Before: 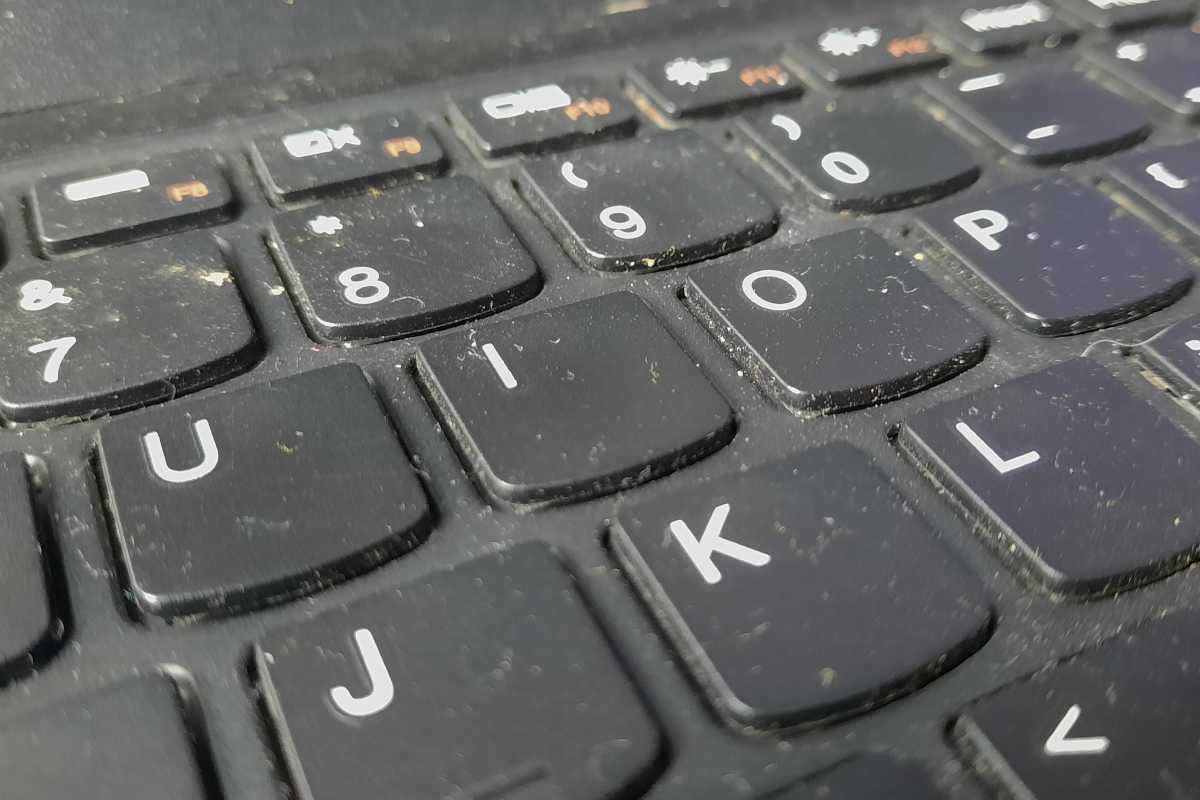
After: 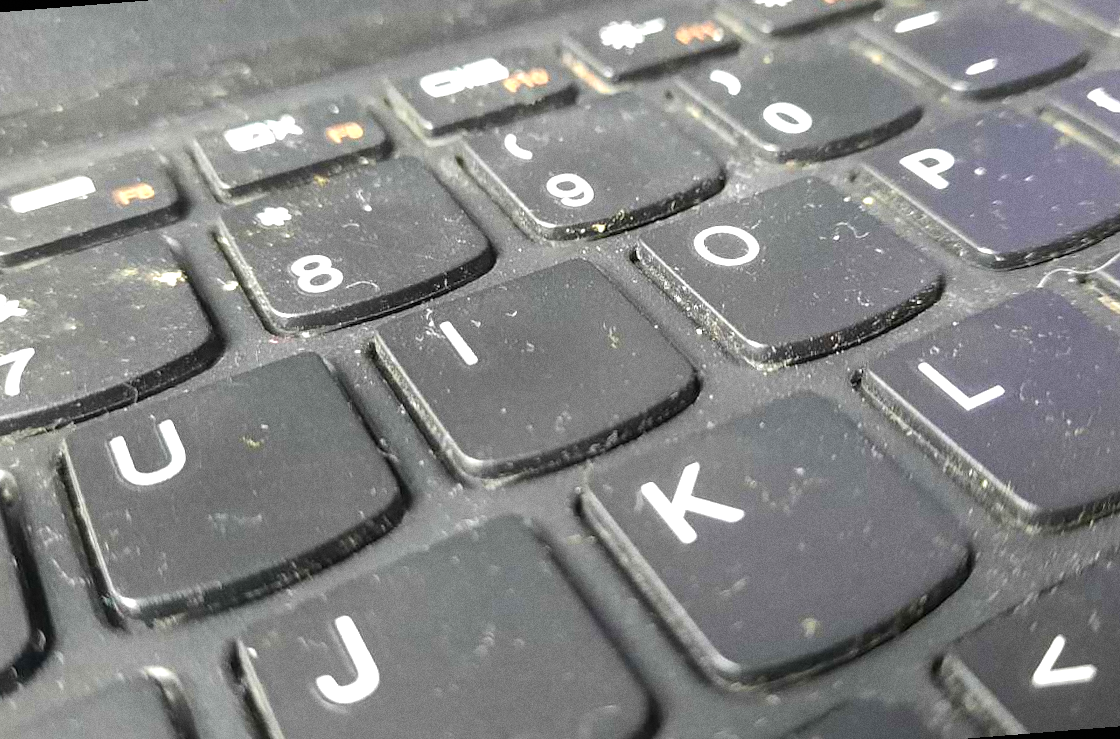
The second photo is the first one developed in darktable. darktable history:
rotate and perspective: rotation -4.57°, crop left 0.054, crop right 0.944, crop top 0.087, crop bottom 0.914
exposure: black level correction 0, exposure 0.9 EV, compensate highlight preservation false
grain: coarseness 0.09 ISO
